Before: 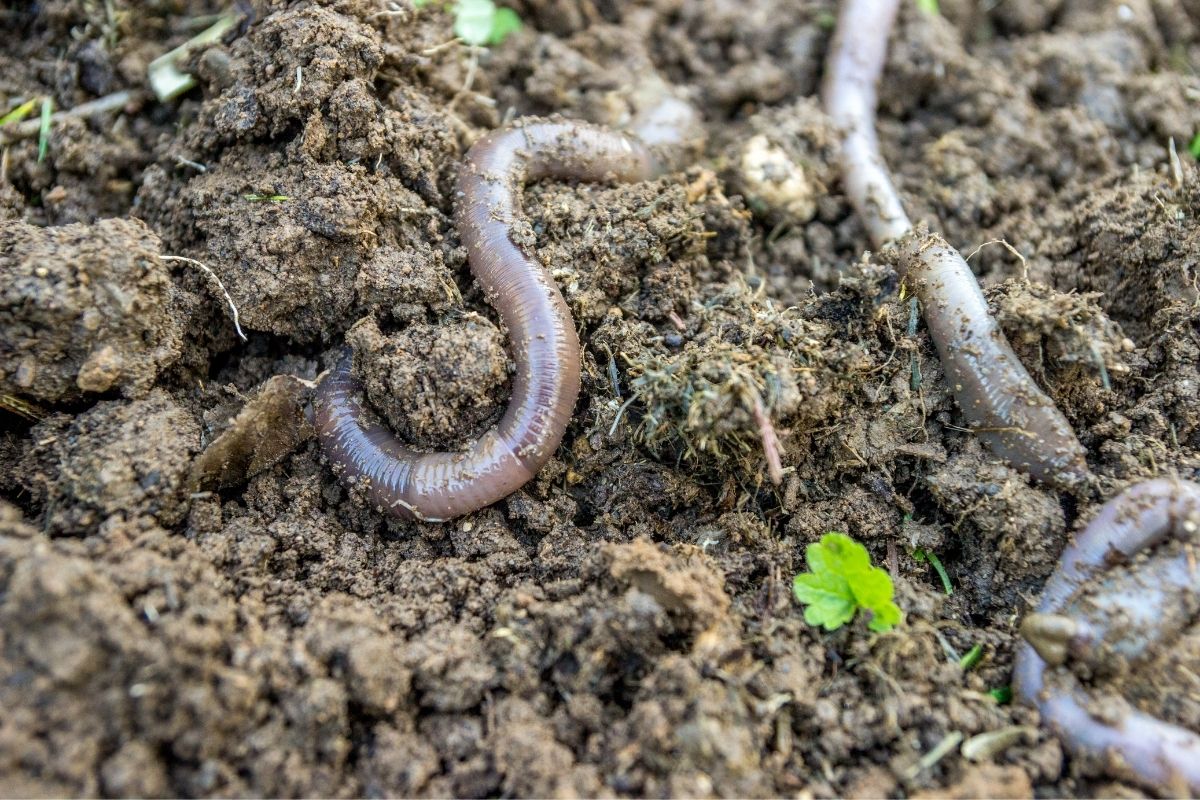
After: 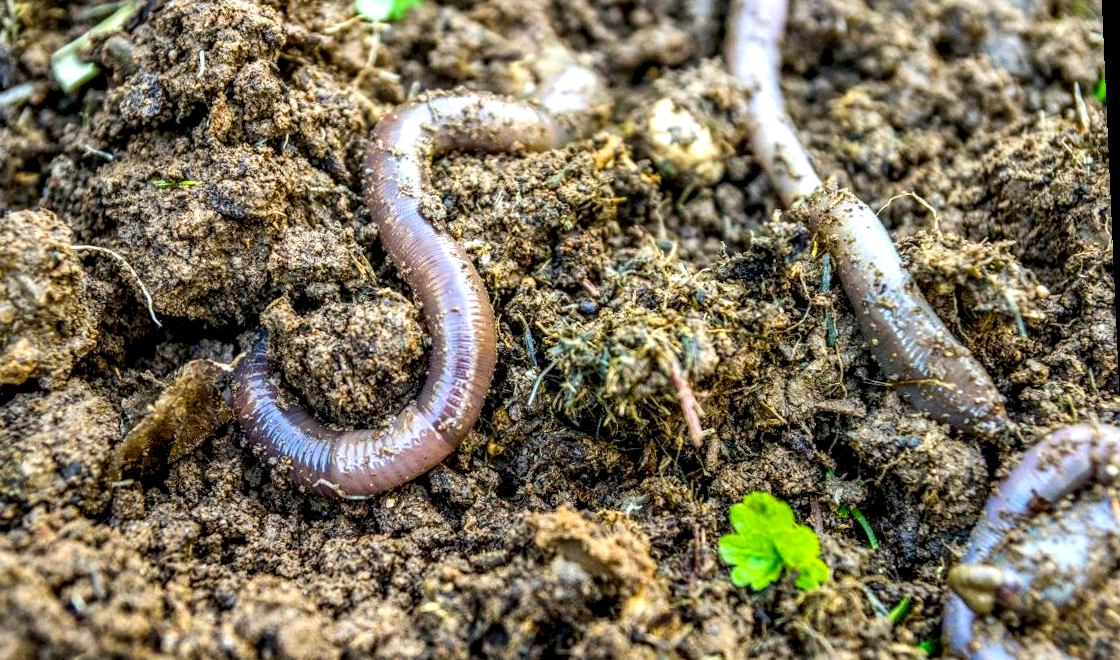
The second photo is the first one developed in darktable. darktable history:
crop: left 8.155%, top 6.611%, bottom 15.385%
color balance rgb: linear chroma grading › global chroma 15%, perceptual saturation grading › global saturation 30%
rotate and perspective: rotation -2.56°, automatic cropping off
local contrast: highlights 79%, shadows 56%, detail 175%, midtone range 0.428
contrast brightness saturation: contrast 0.04, saturation 0.16
